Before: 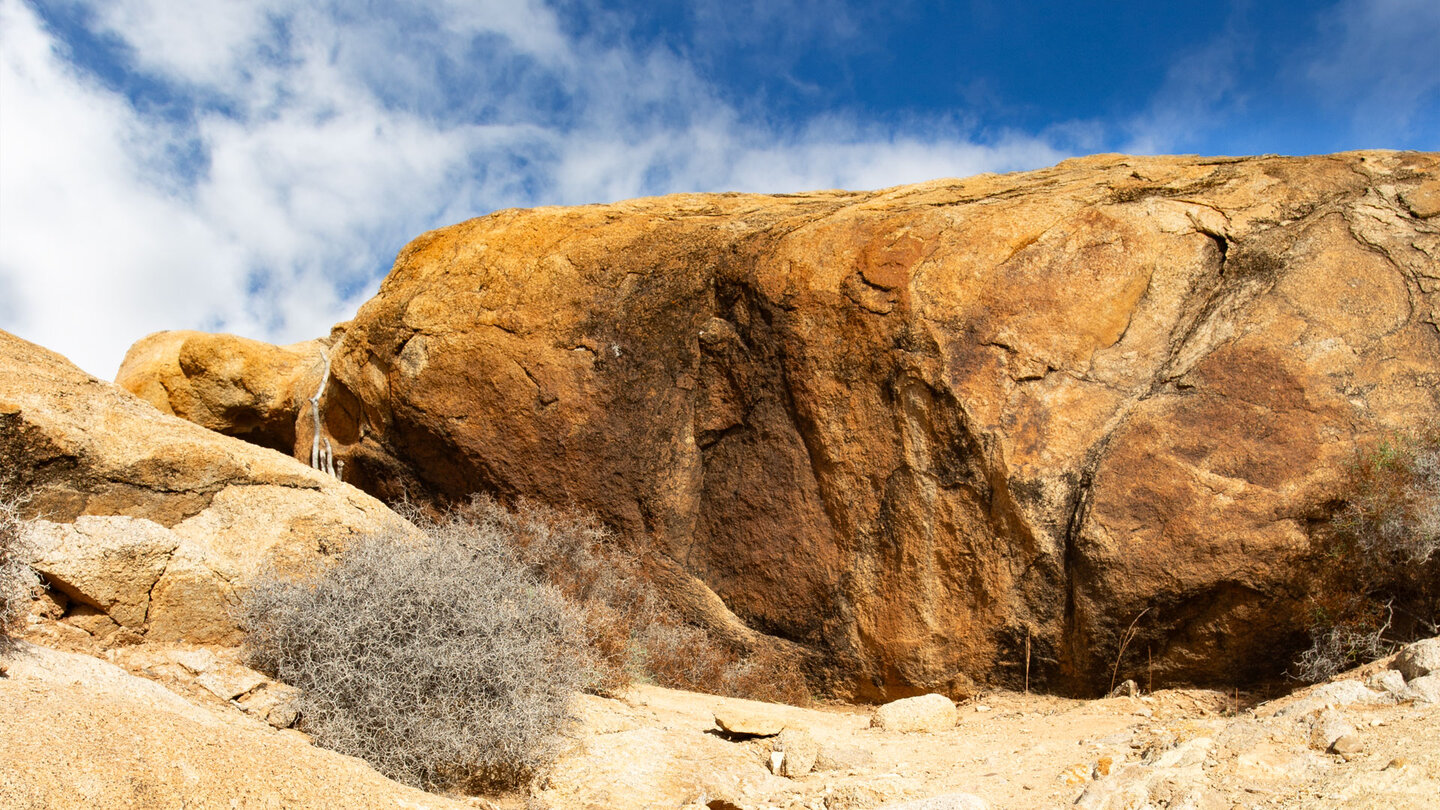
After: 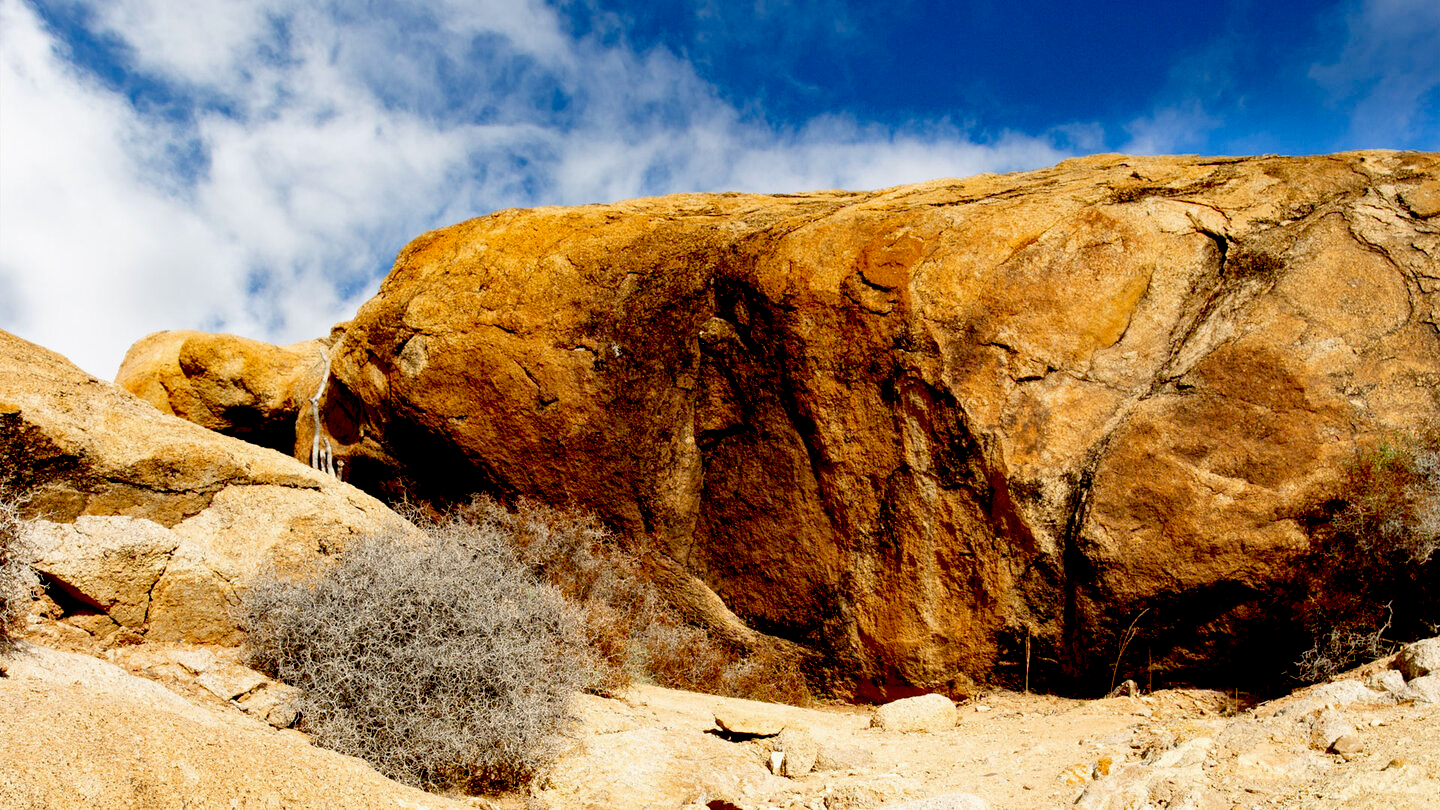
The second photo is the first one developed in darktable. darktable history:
exposure: black level correction 0.054, exposure -0.032 EV, compensate highlight preservation false
